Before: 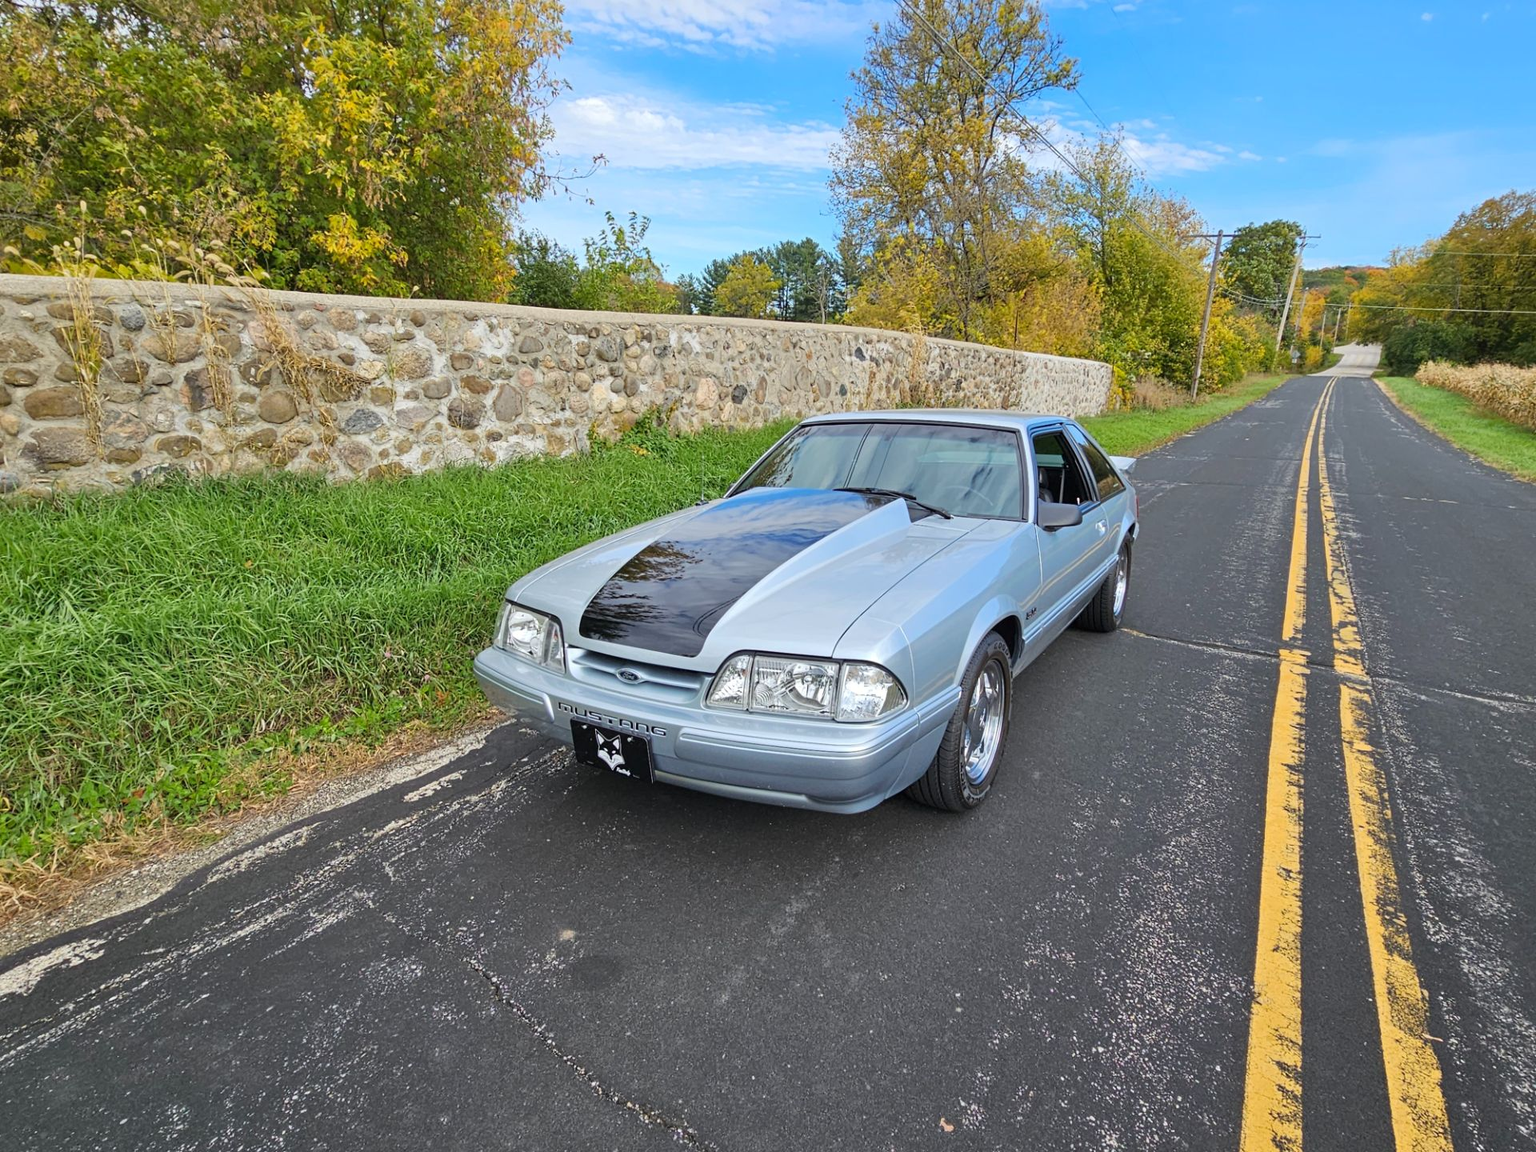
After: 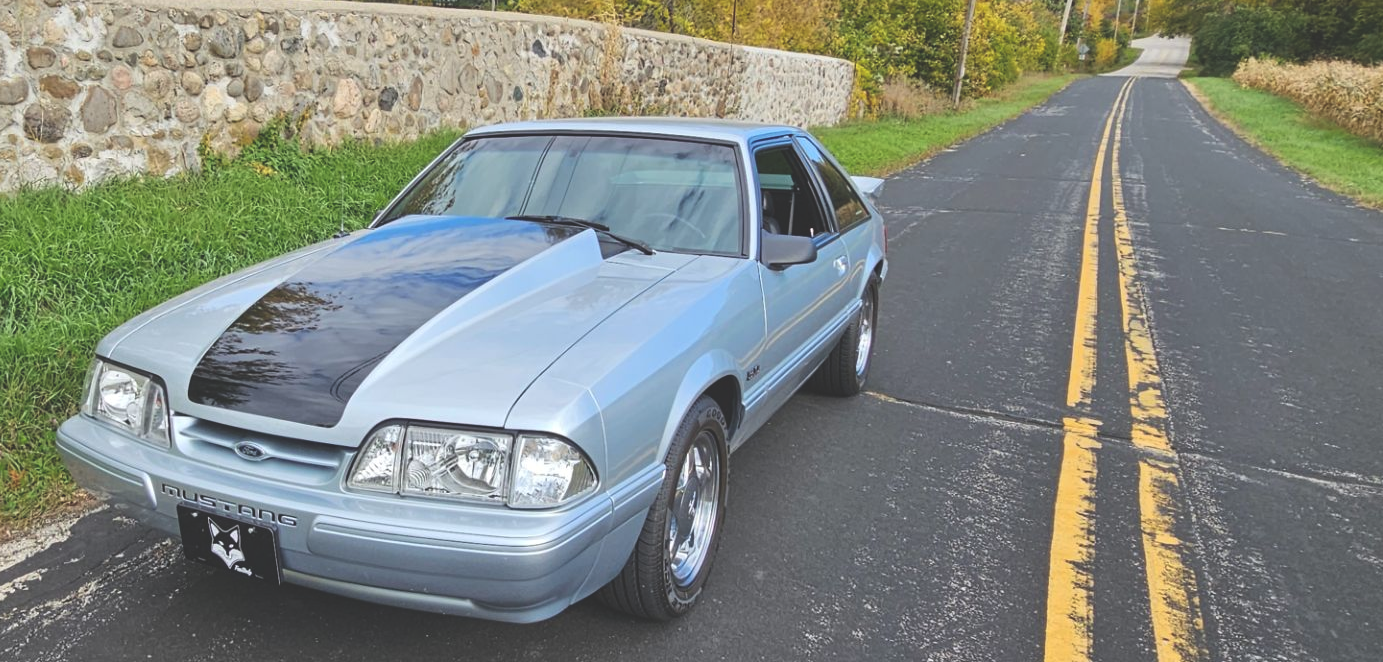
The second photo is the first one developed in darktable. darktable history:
crop and rotate: left 27.959%, top 27.366%, bottom 26.614%
exposure: black level correction -0.026, compensate exposure bias true, compensate highlight preservation false
tone equalizer: on, module defaults
